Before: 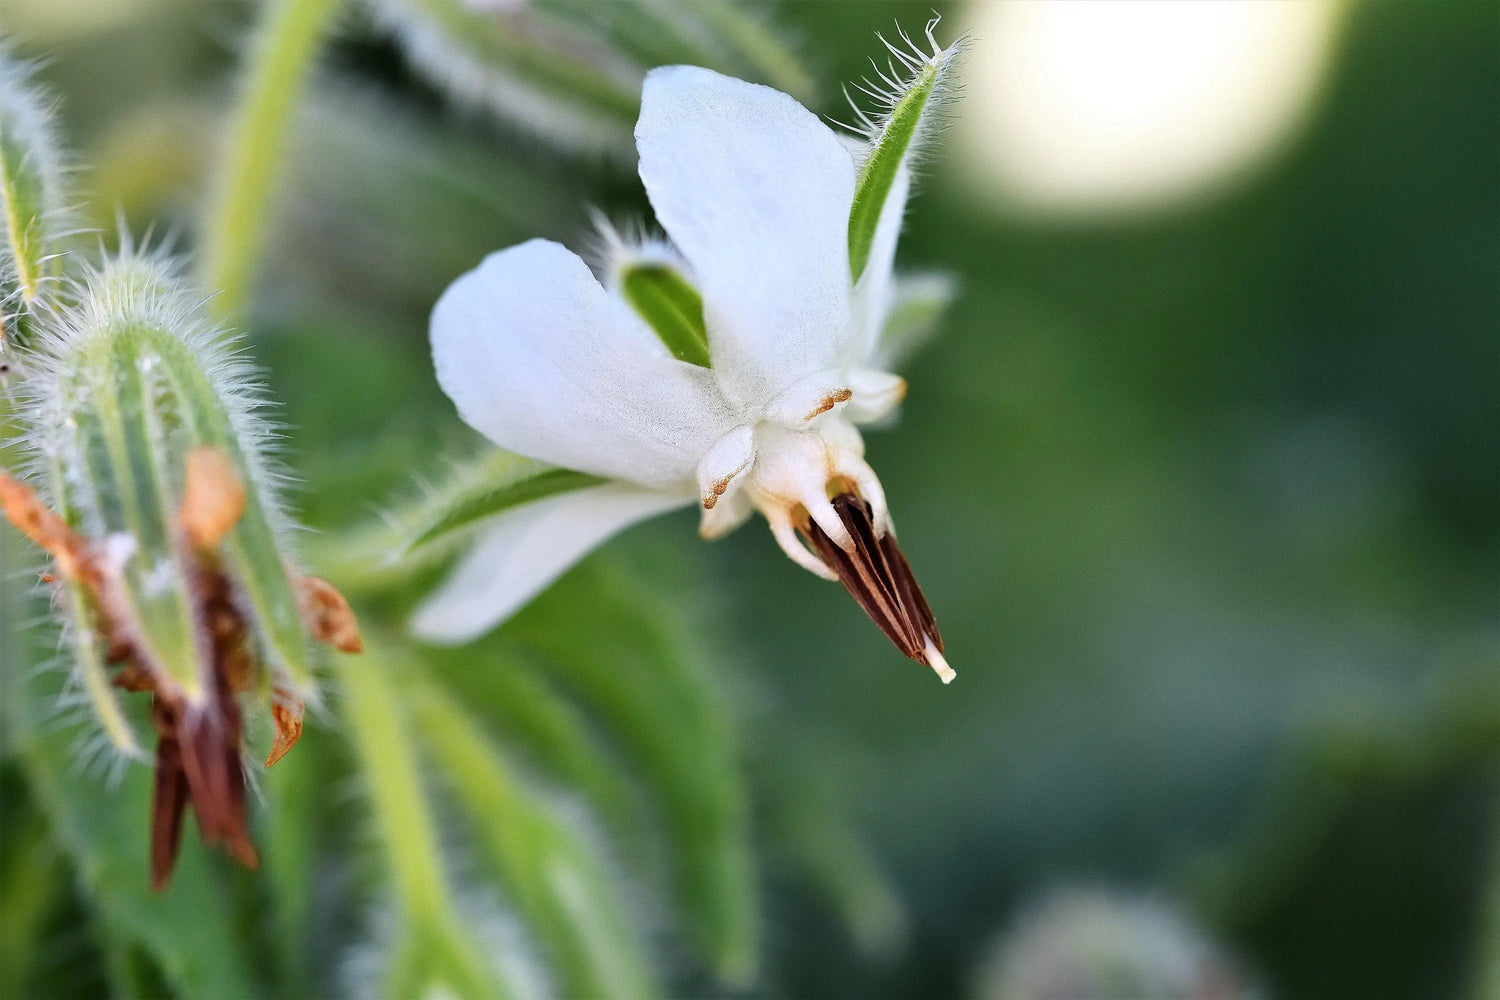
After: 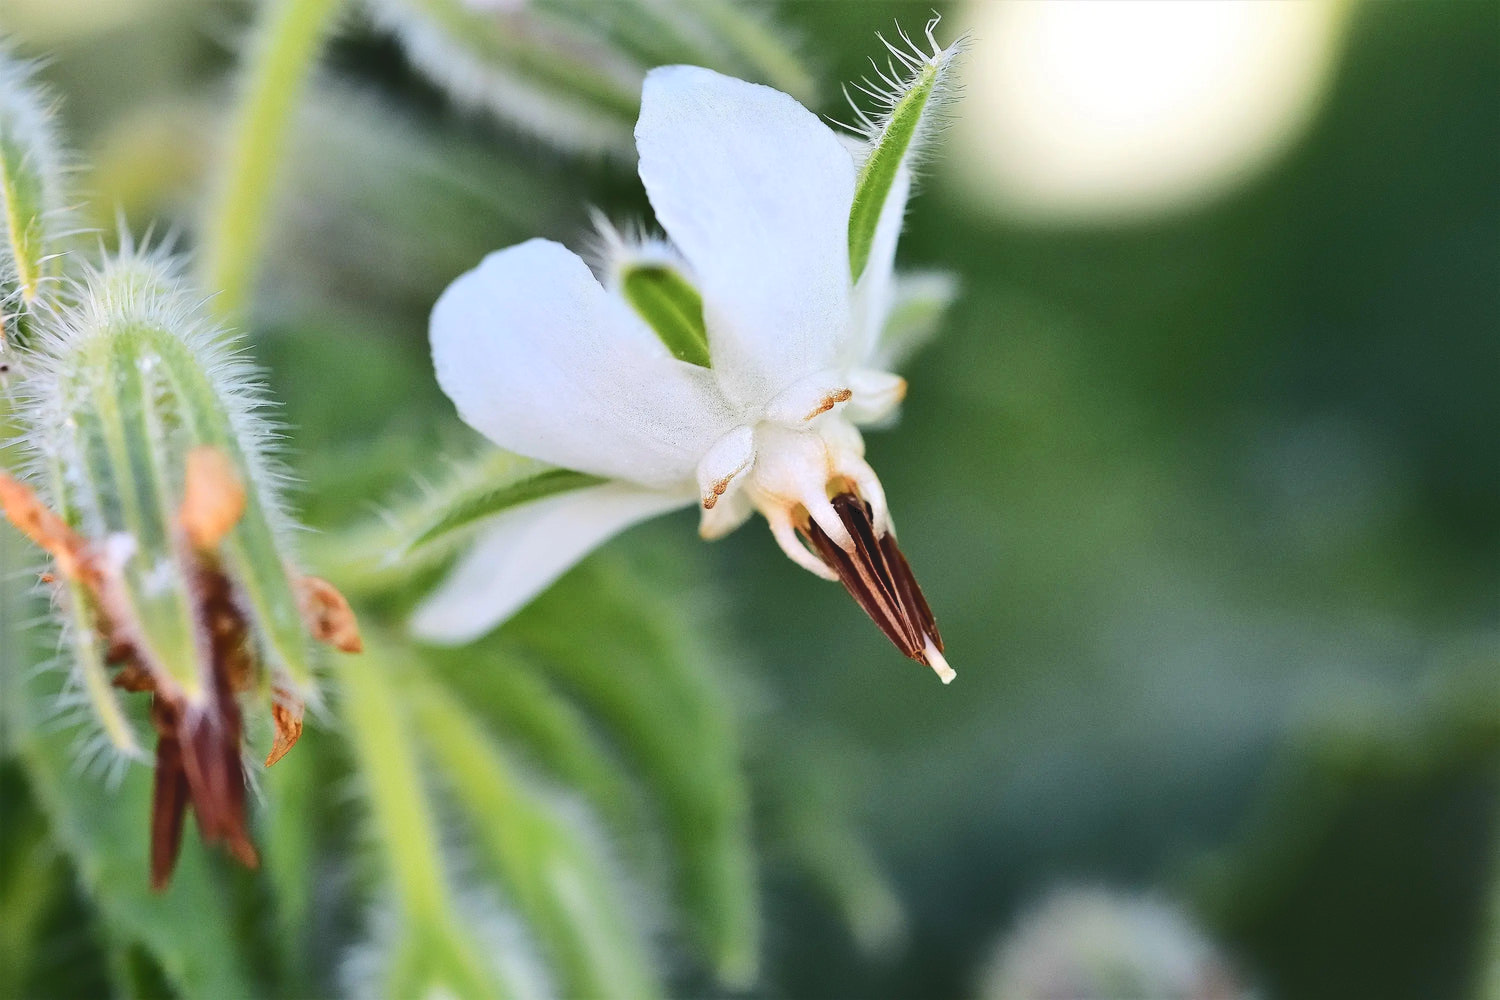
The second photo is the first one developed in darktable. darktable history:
tone curve: curves: ch0 [(0, 0) (0.003, 0.1) (0.011, 0.101) (0.025, 0.11) (0.044, 0.126) (0.069, 0.14) (0.1, 0.158) (0.136, 0.18) (0.177, 0.206) (0.224, 0.243) (0.277, 0.293) (0.335, 0.36) (0.399, 0.446) (0.468, 0.537) (0.543, 0.618) (0.623, 0.694) (0.709, 0.763) (0.801, 0.836) (0.898, 0.908) (1, 1)], color space Lab, independent channels, preserve colors none
